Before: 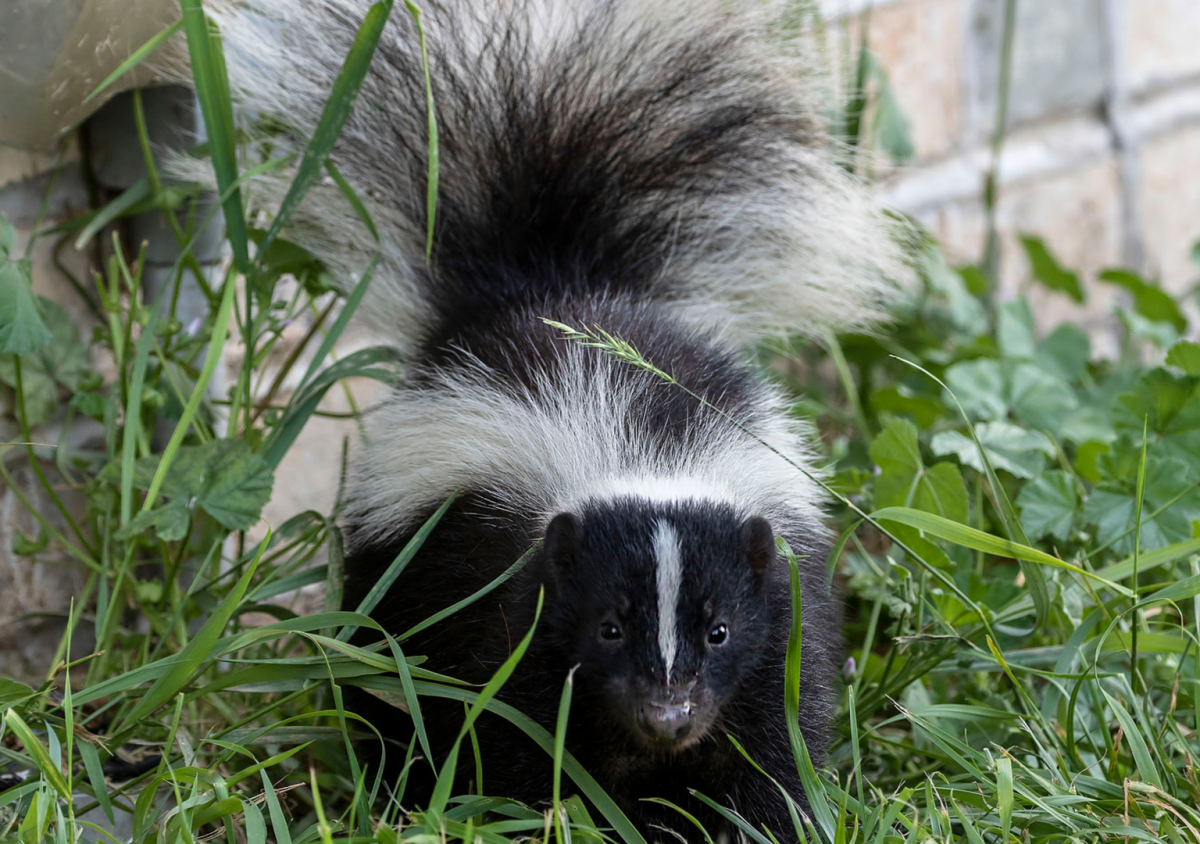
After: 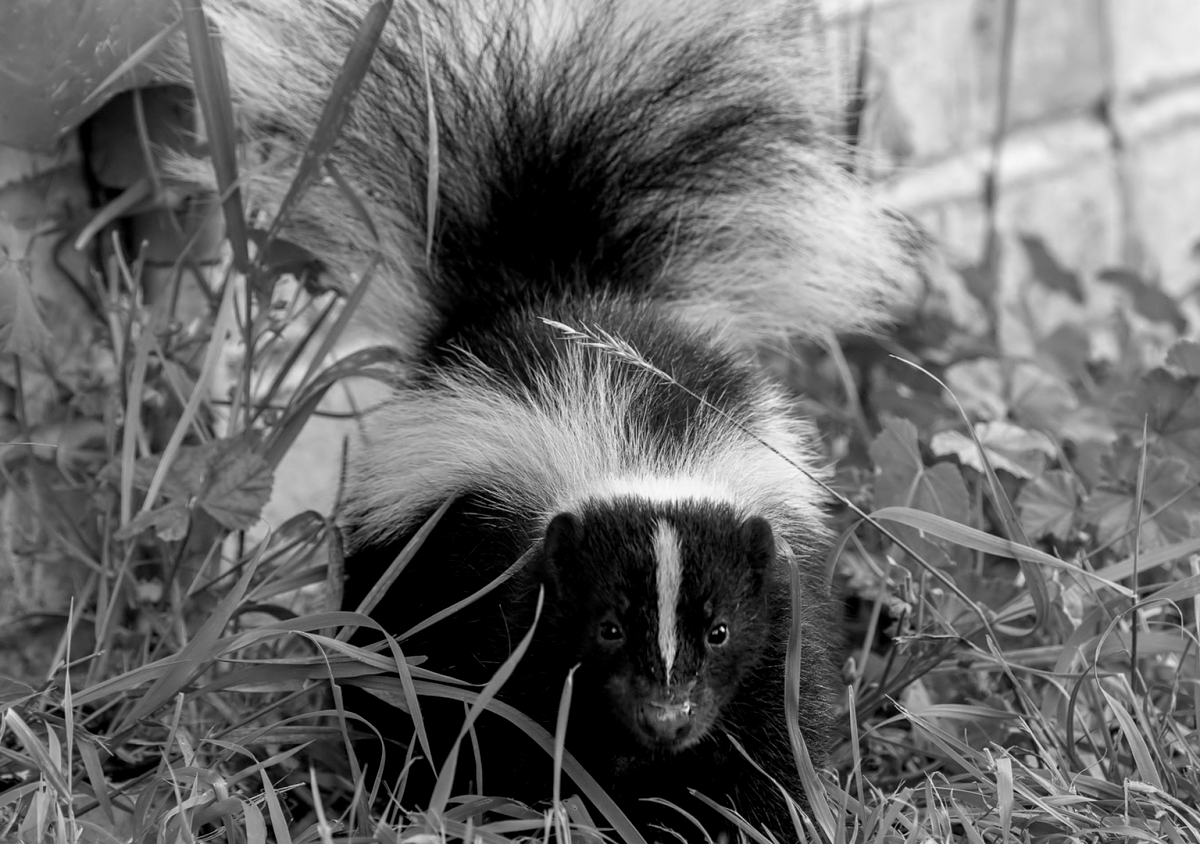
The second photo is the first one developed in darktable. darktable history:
exposure: black level correction 0.005, exposure 0.014 EV, compensate highlight preservation false
monochrome: on, module defaults
